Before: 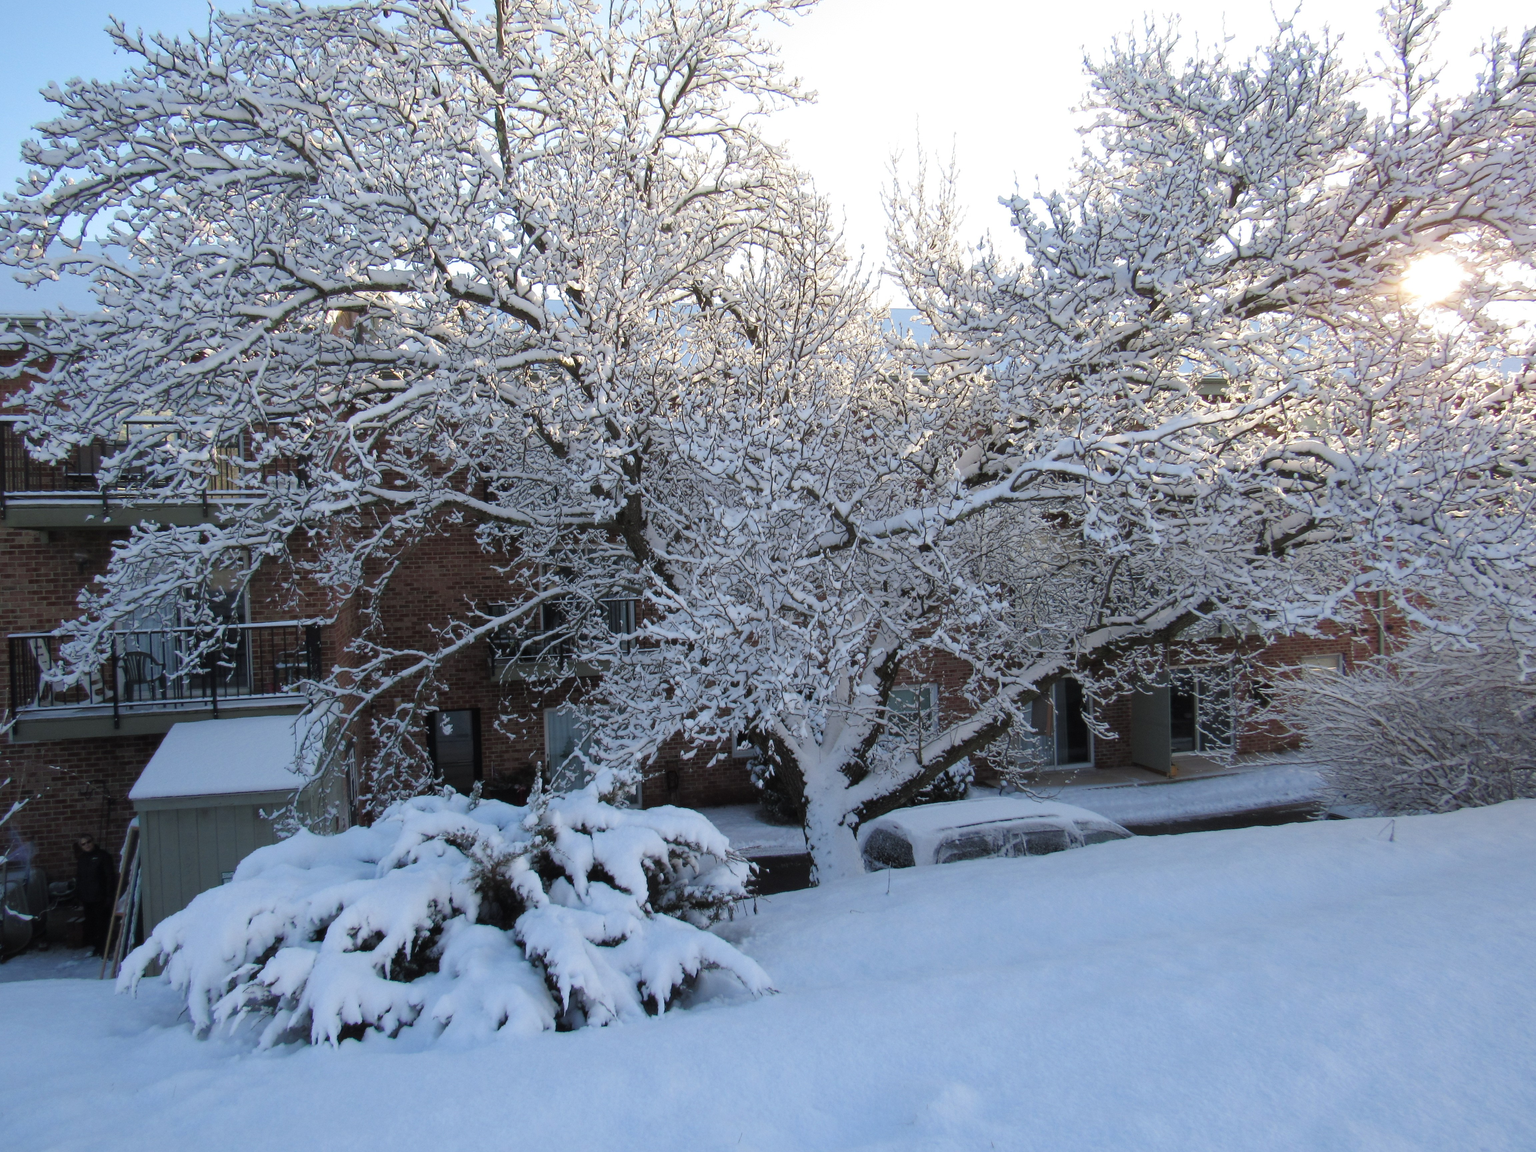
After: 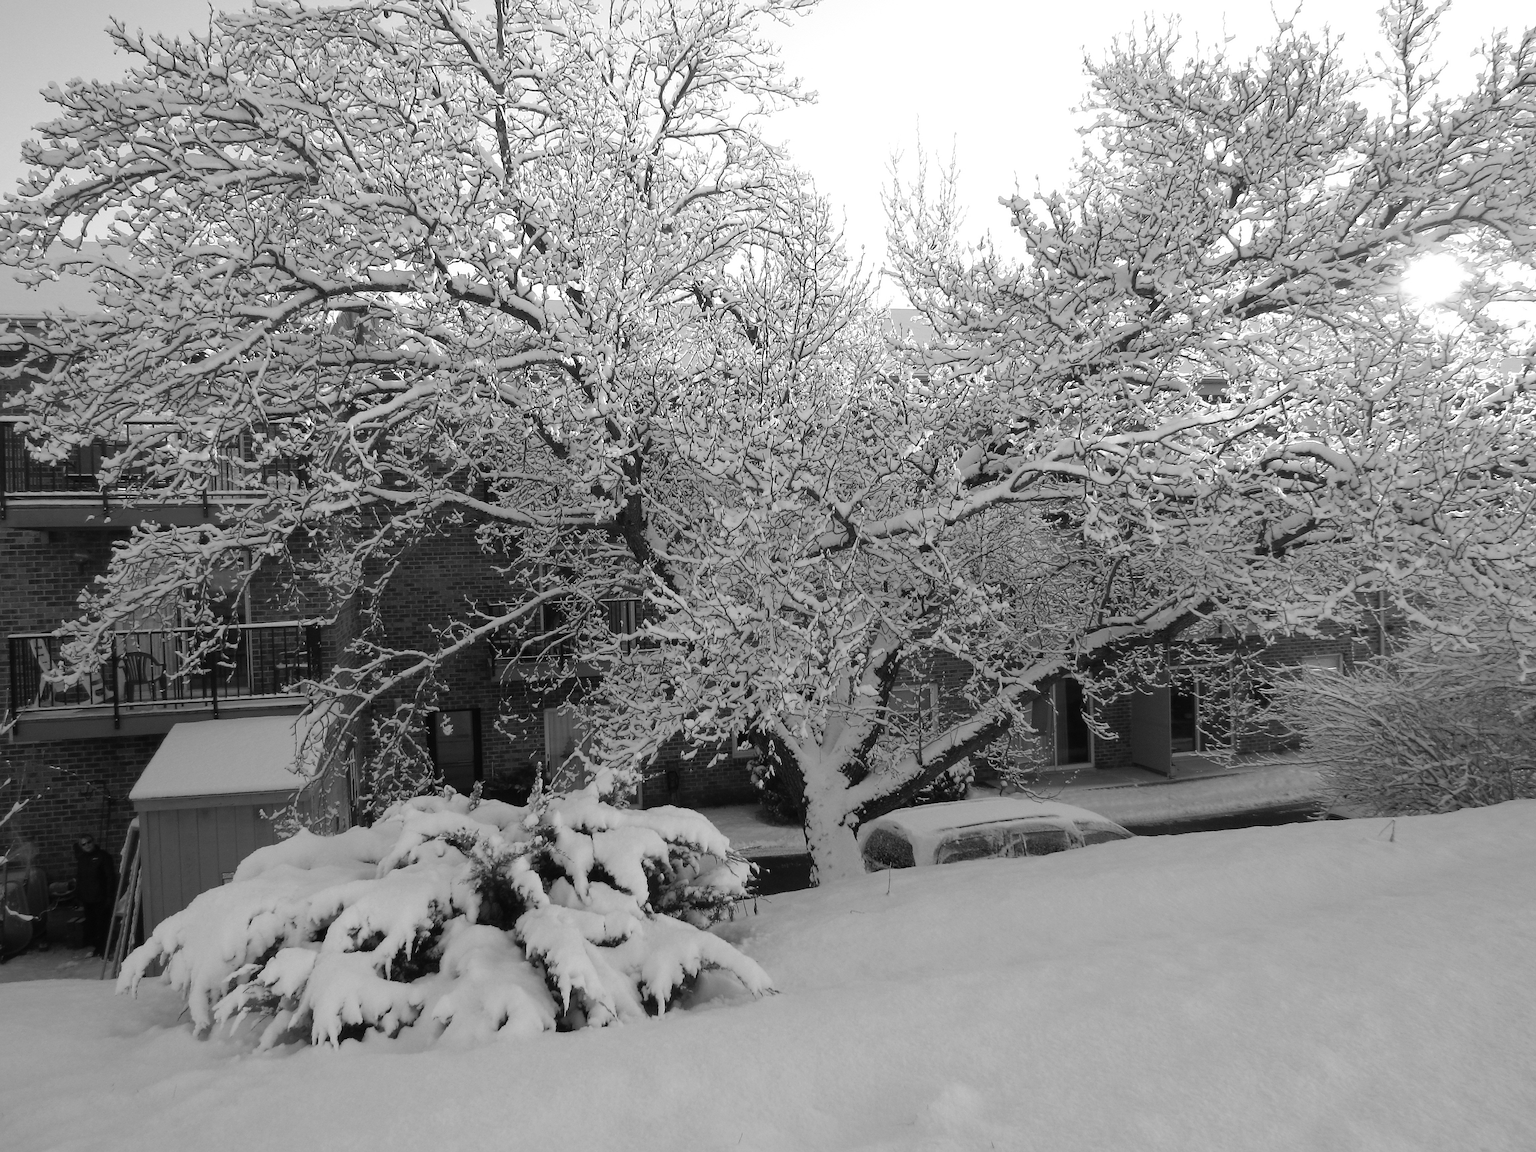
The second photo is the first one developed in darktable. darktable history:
rotate and perspective: automatic cropping off
sharpen: on, module defaults
monochrome: on, module defaults
